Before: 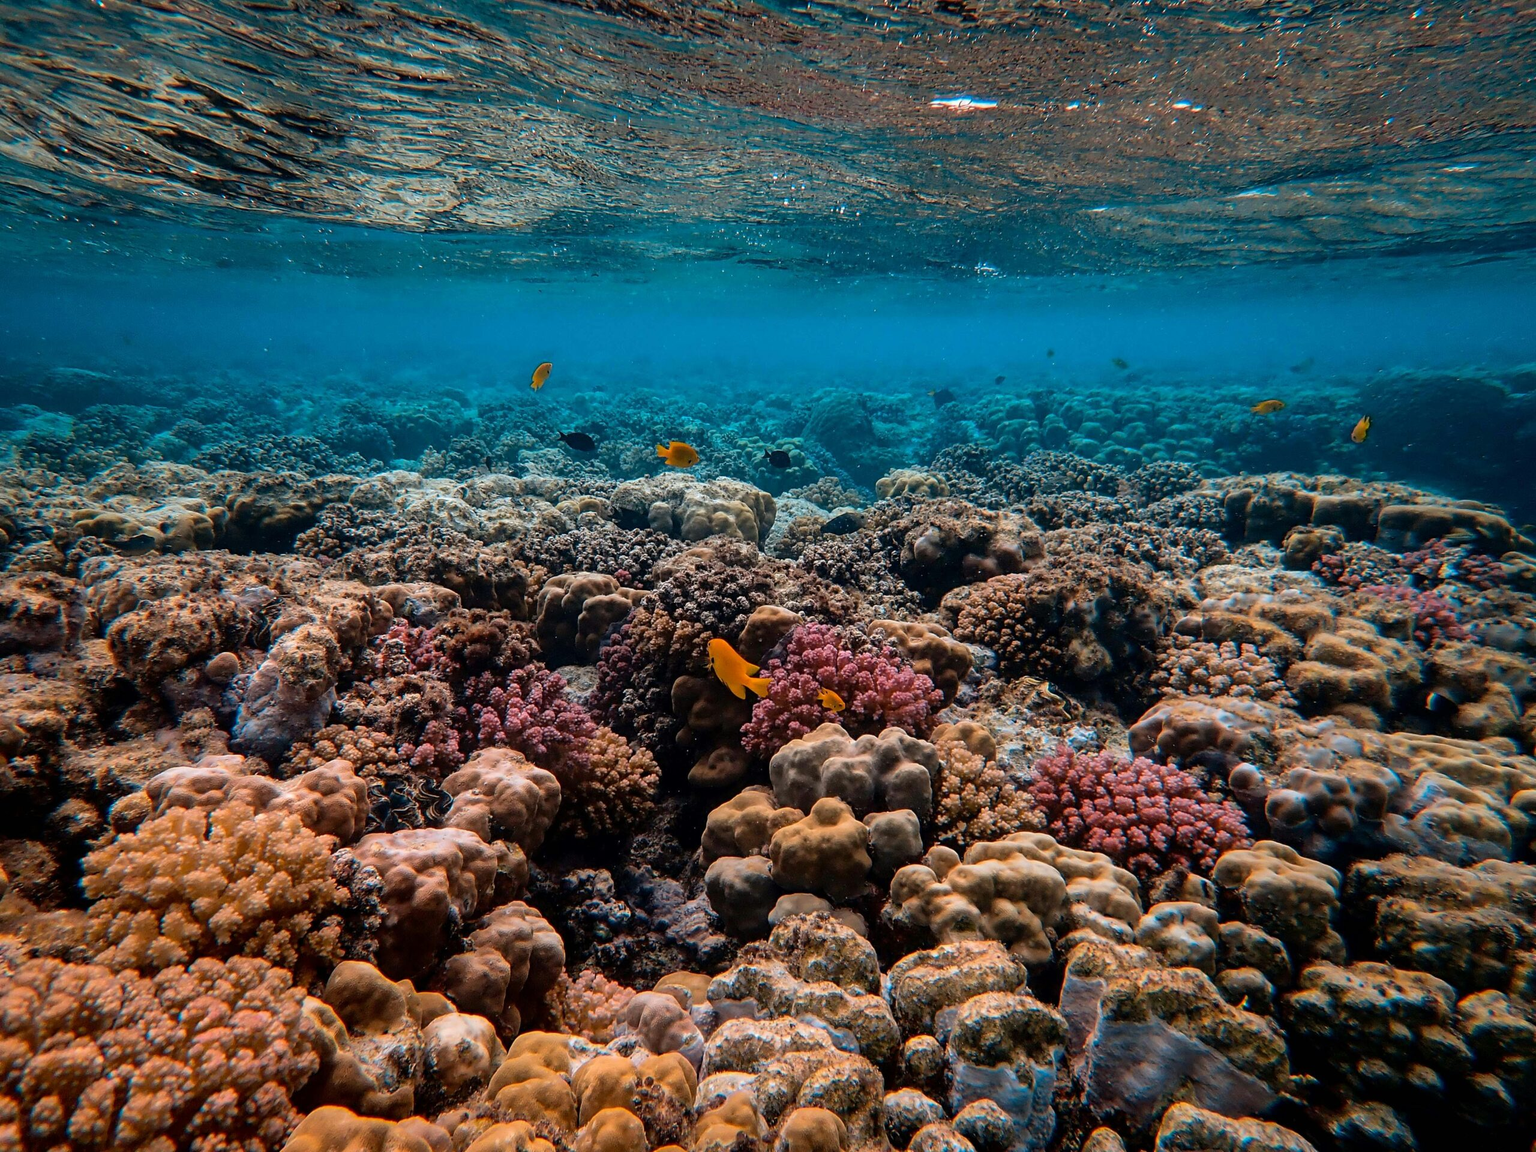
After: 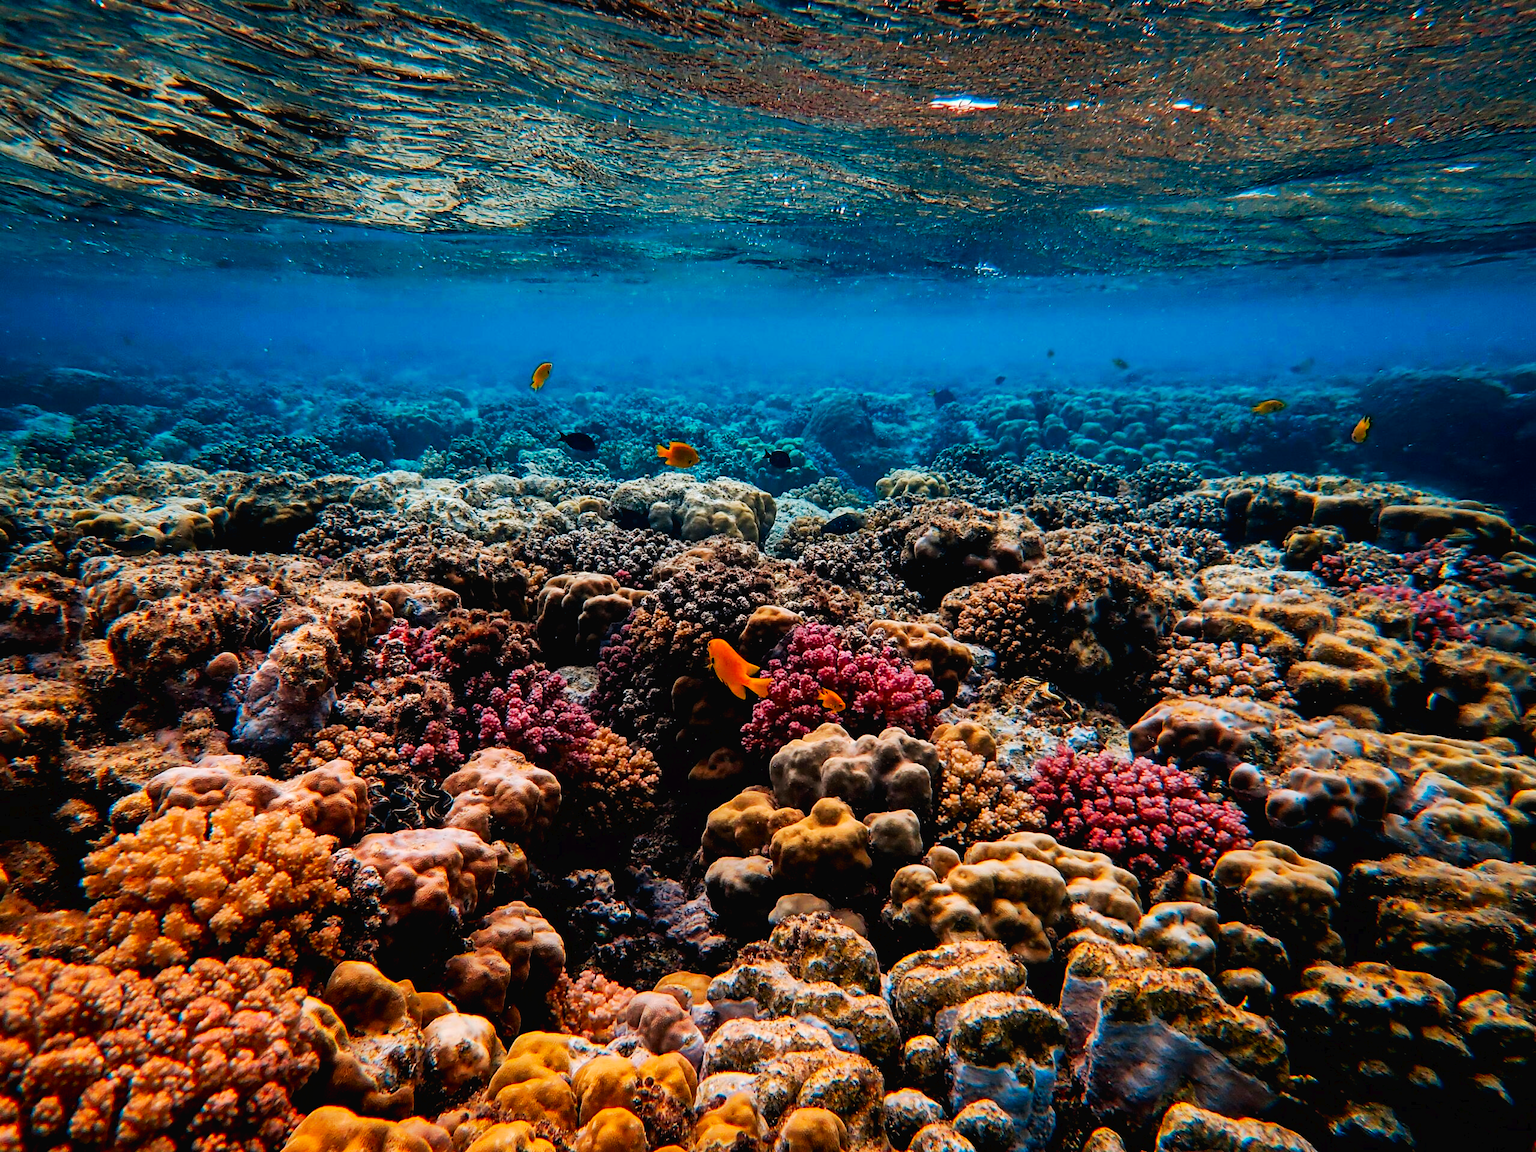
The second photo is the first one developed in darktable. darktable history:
color zones: curves: ch0 [(0, 0.613) (0.01, 0.613) (0.245, 0.448) (0.498, 0.529) (0.642, 0.665) (0.879, 0.777) (0.99, 0.613)]; ch1 [(0, 0) (0.143, 0) (0.286, 0) (0.429, 0) (0.571, 0) (0.714, 0) (0.857, 0)], mix -121.96%
tone curve: curves: ch0 [(0, 0) (0.003, 0.016) (0.011, 0.016) (0.025, 0.016) (0.044, 0.016) (0.069, 0.016) (0.1, 0.026) (0.136, 0.047) (0.177, 0.088) (0.224, 0.14) (0.277, 0.2) (0.335, 0.276) (0.399, 0.37) (0.468, 0.47) (0.543, 0.583) (0.623, 0.698) (0.709, 0.779) (0.801, 0.858) (0.898, 0.929) (1, 1)], preserve colors none
color balance rgb: global vibrance -1%, saturation formula JzAzBz (2021)
